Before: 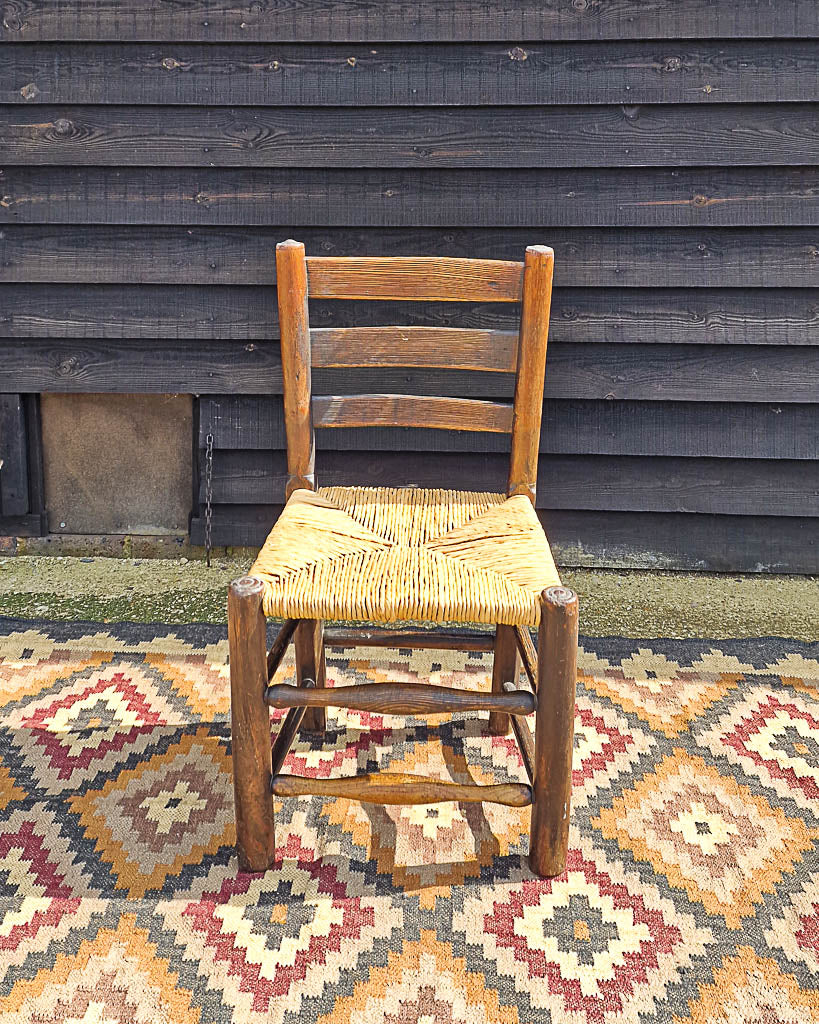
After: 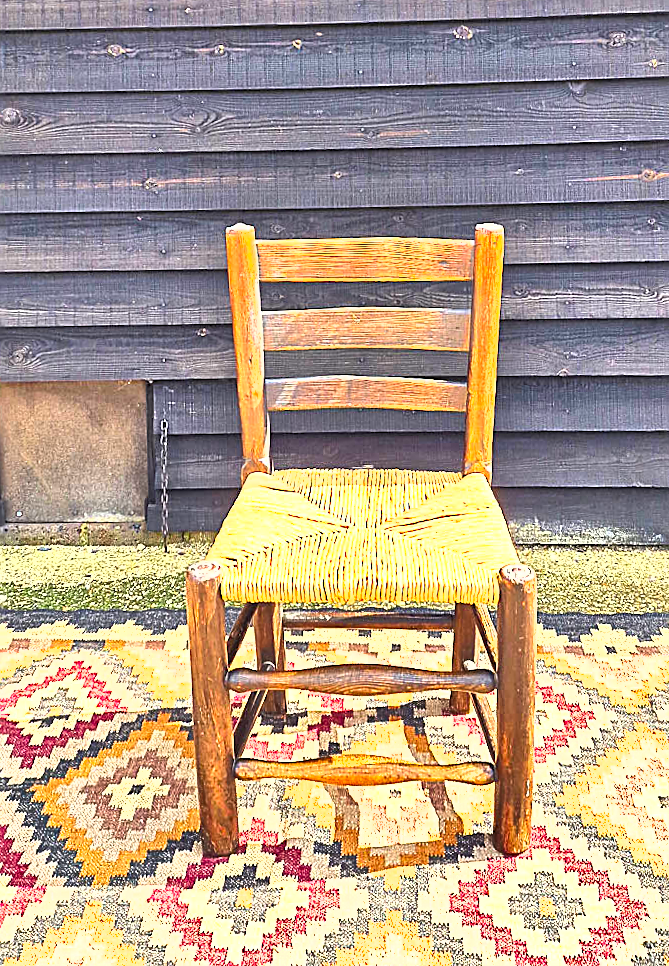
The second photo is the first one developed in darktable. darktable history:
contrast brightness saturation: contrast 0.052, brightness 0.068, saturation 0.008
exposure: black level correction 0, exposure 1.467 EV, compensate exposure bias true, compensate highlight preservation false
shadows and highlights: shadows 32.85, highlights -45.72, compress 50%, soften with gaussian
crop and rotate: angle 1.34°, left 4.086%, top 0.486%, right 11.796%, bottom 2.388%
color correction: highlights b* 0.018, saturation 1.27
sharpen: on, module defaults
